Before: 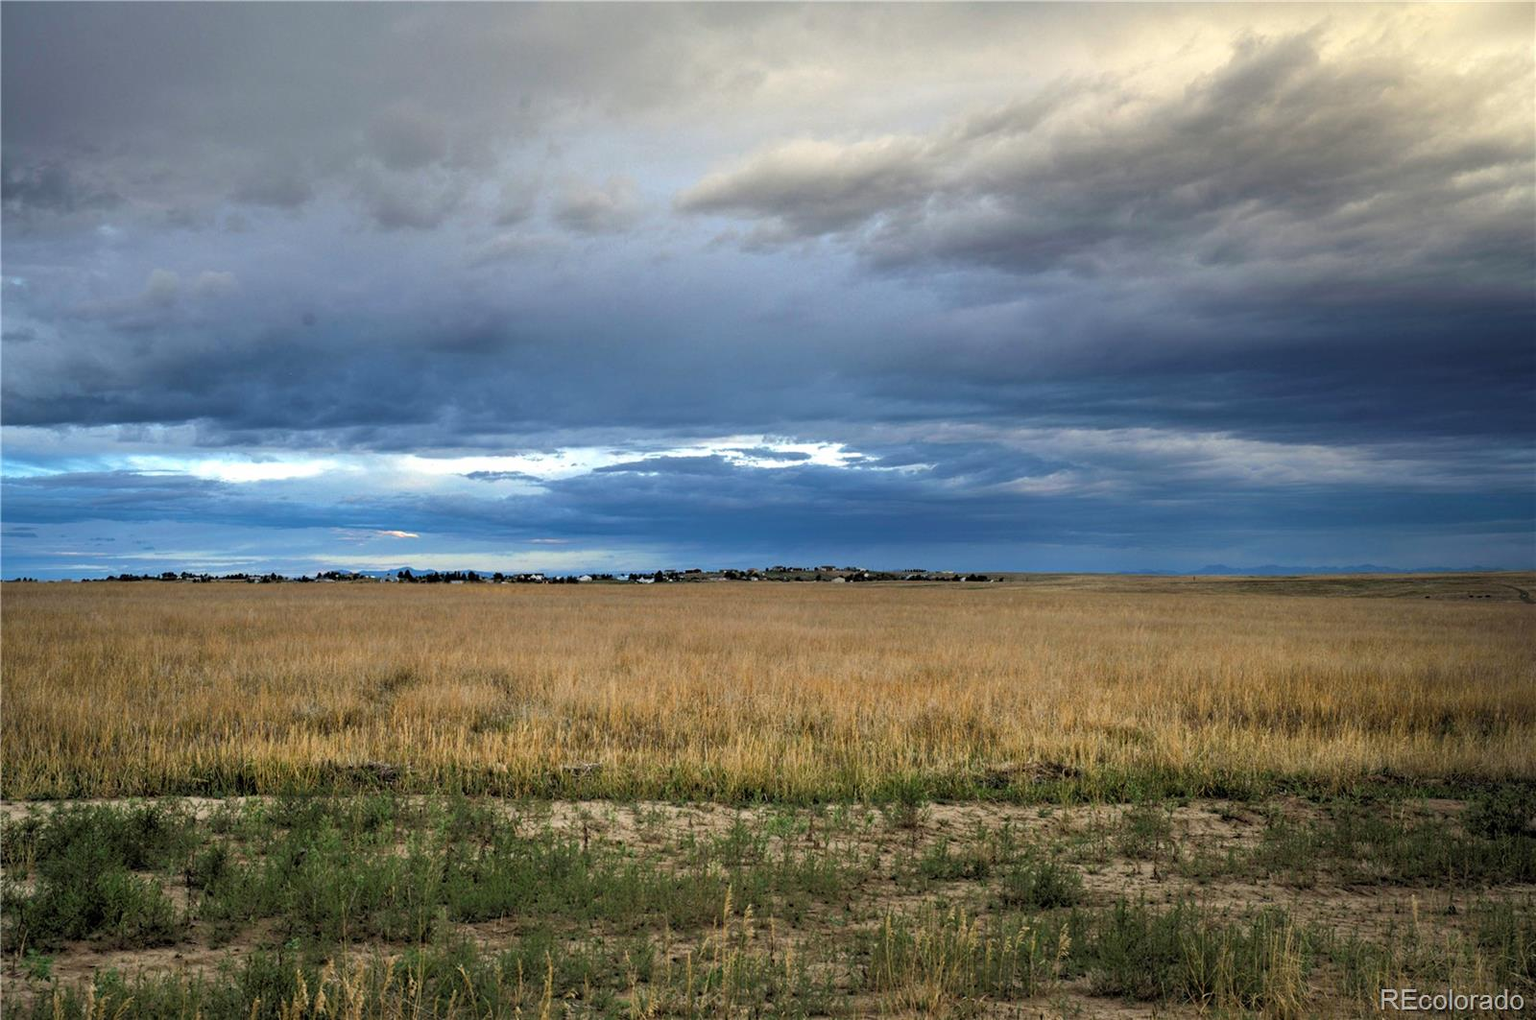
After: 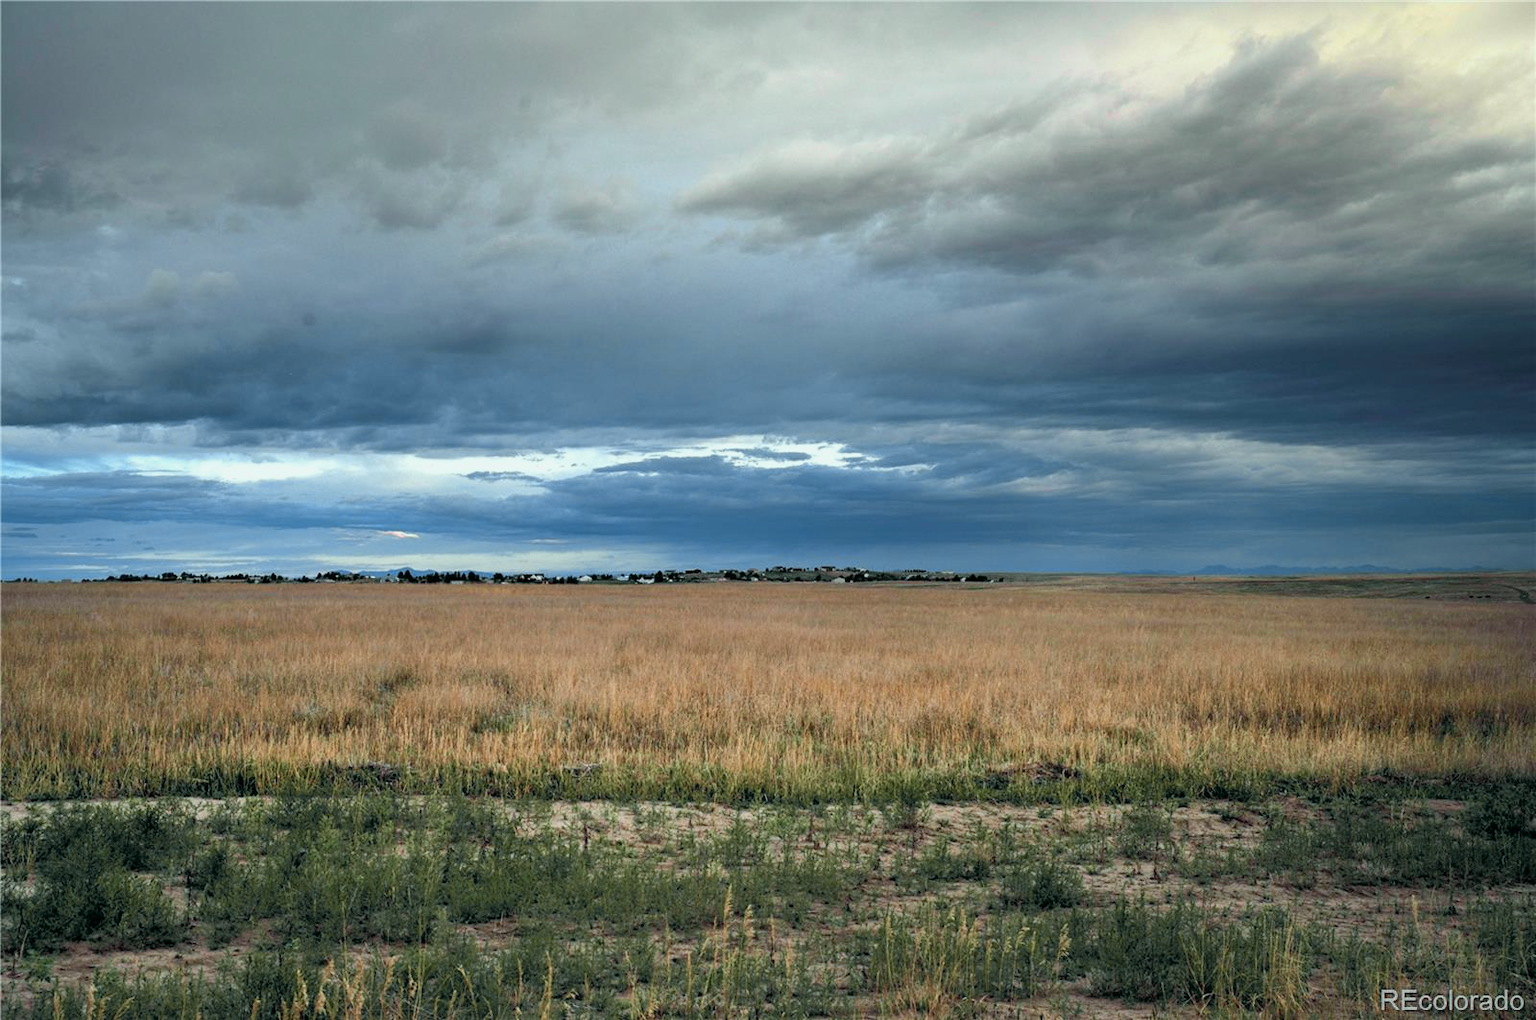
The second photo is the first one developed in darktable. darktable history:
tone curve: curves: ch0 [(0, 0) (0.822, 0.825) (0.994, 0.955)]; ch1 [(0, 0) (0.226, 0.261) (0.383, 0.397) (0.46, 0.46) (0.498, 0.479) (0.524, 0.523) (0.578, 0.575) (1, 1)]; ch2 [(0, 0) (0.438, 0.456) (0.5, 0.498) (0.547, 0.515) (0.597, 0.58) (0.629, 0.603) (1, 1)], color space Lab, independent channels, preserve colors none
